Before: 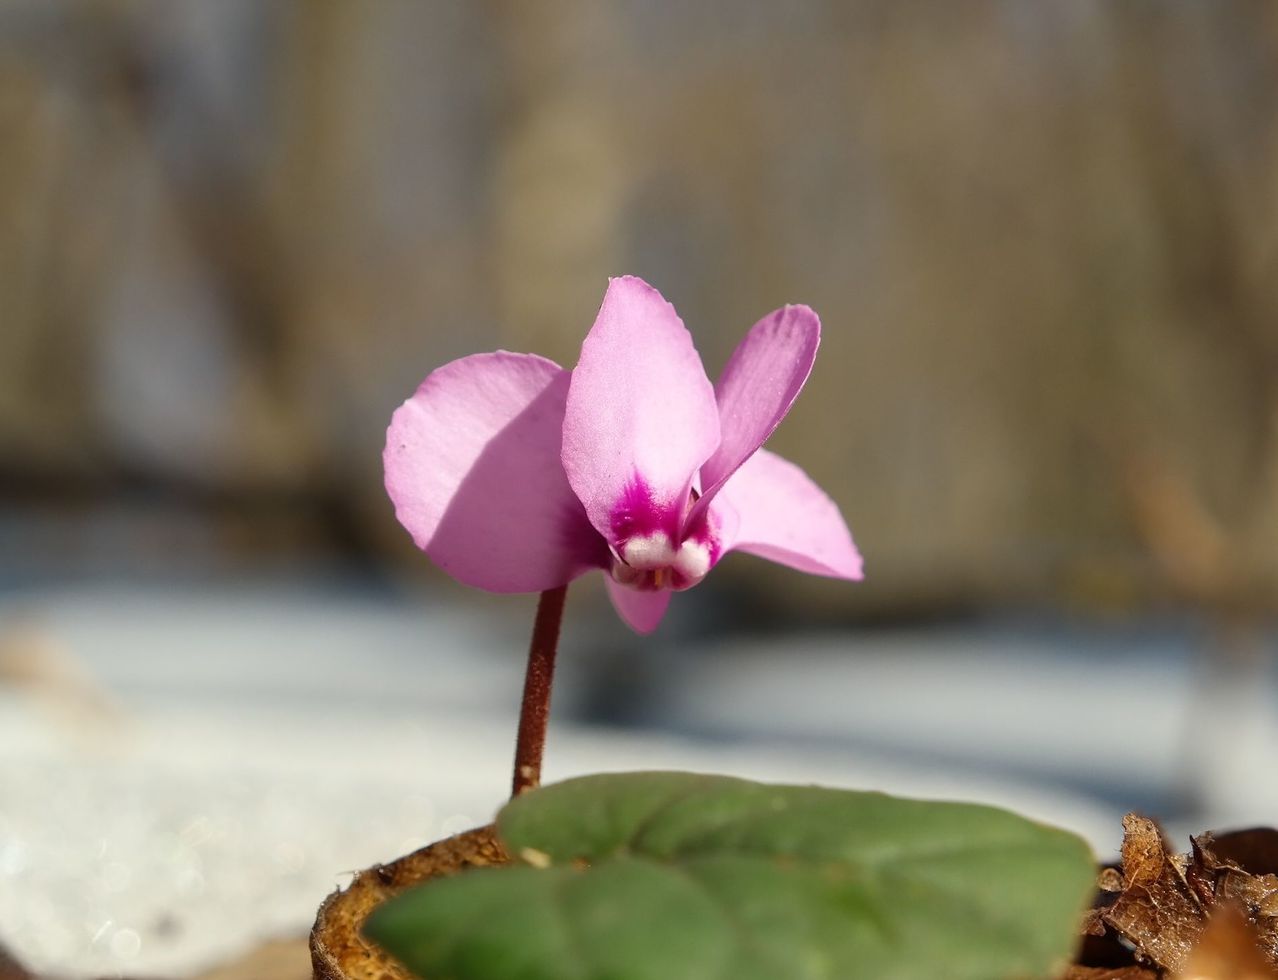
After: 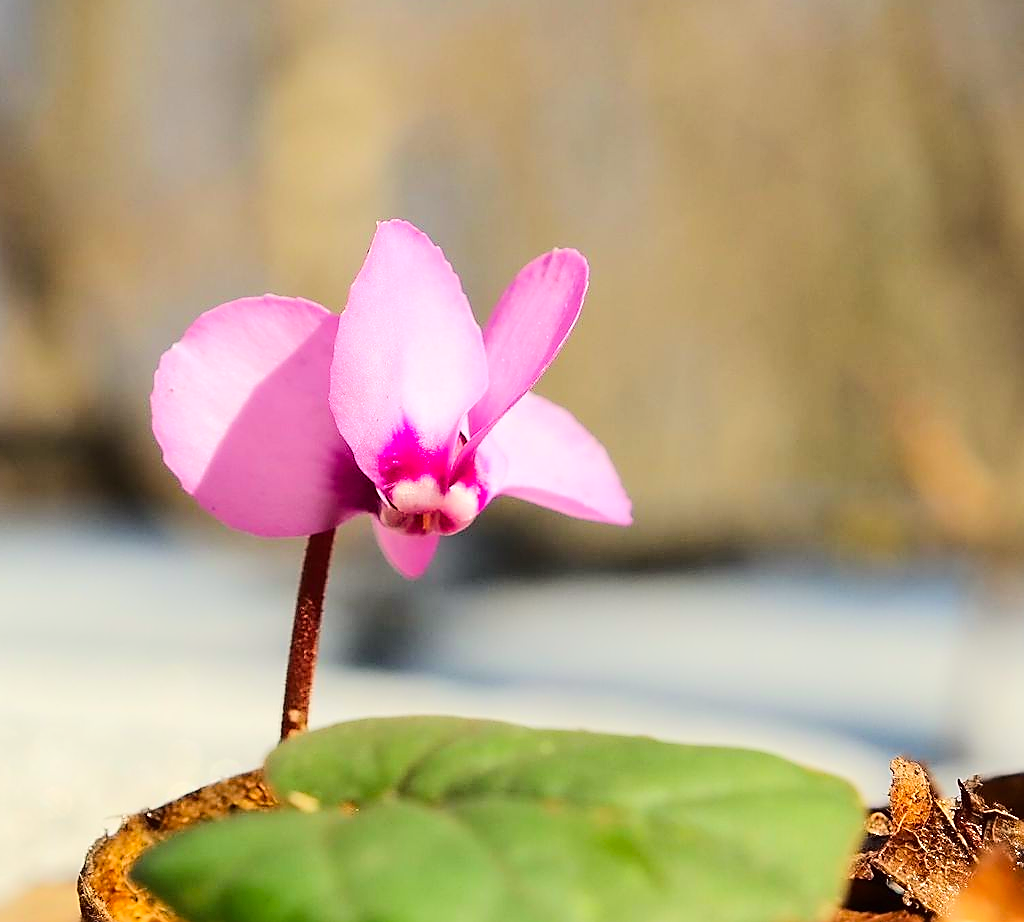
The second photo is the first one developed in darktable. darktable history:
sharpen: radius 1.366, amount 1.246, threshold 0.698
tone equalizer: -7 EV 0.162 EV, -6 EV 0.576 EV, -5 EV 1.13 EV, -4 EV 1.32 EV, -3 EV 1.12 EV, -2 EV 0.6 EV, -1 EV 0.151 EV, edges refinement/feathering 500, mask exposure compensation -1.57 EV, preserve details no
color correction: highlights a* 0.967, highlights b* 2.76, saturation 1.09
crop and rotate: left 18.164%, top 5.854%, right 1.702%
contrast brightness saturation: contrast 0.045, saturation 0.074
